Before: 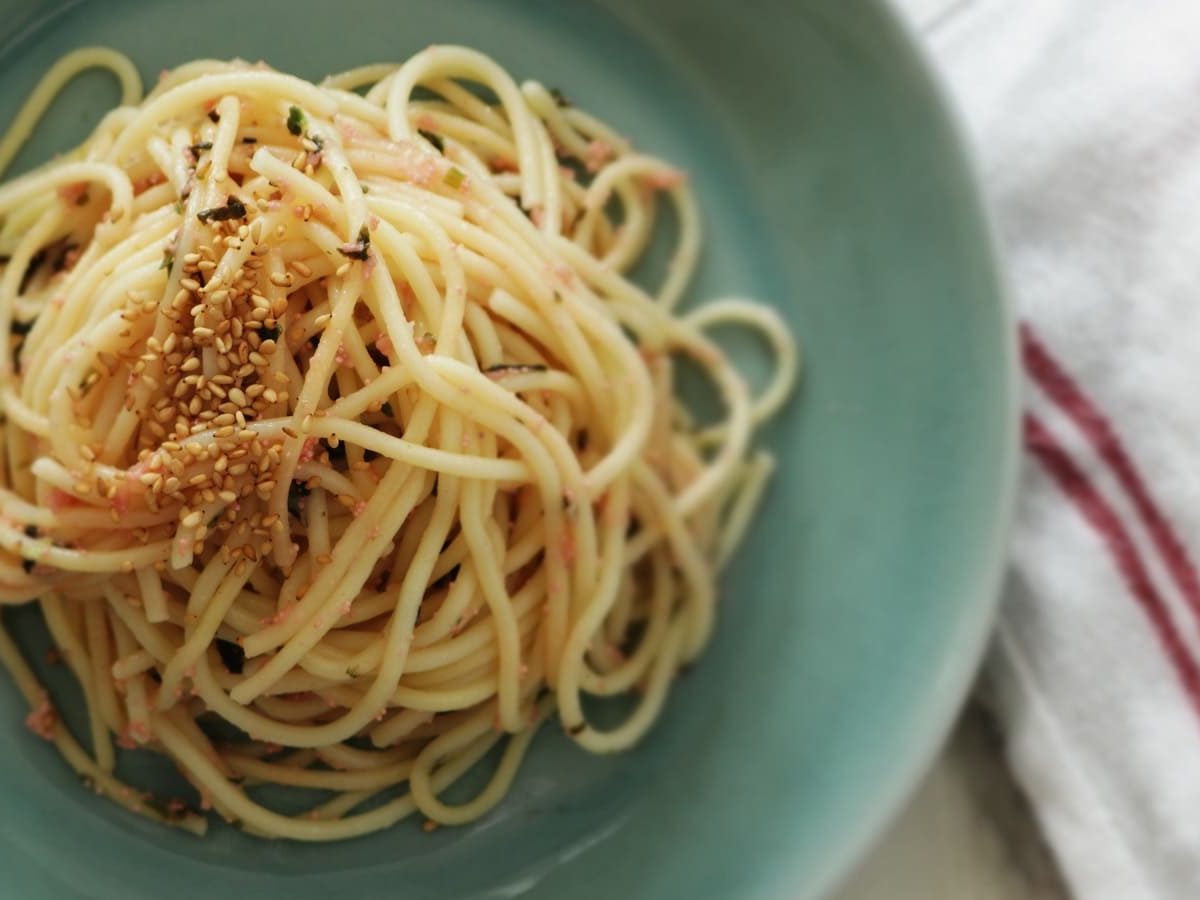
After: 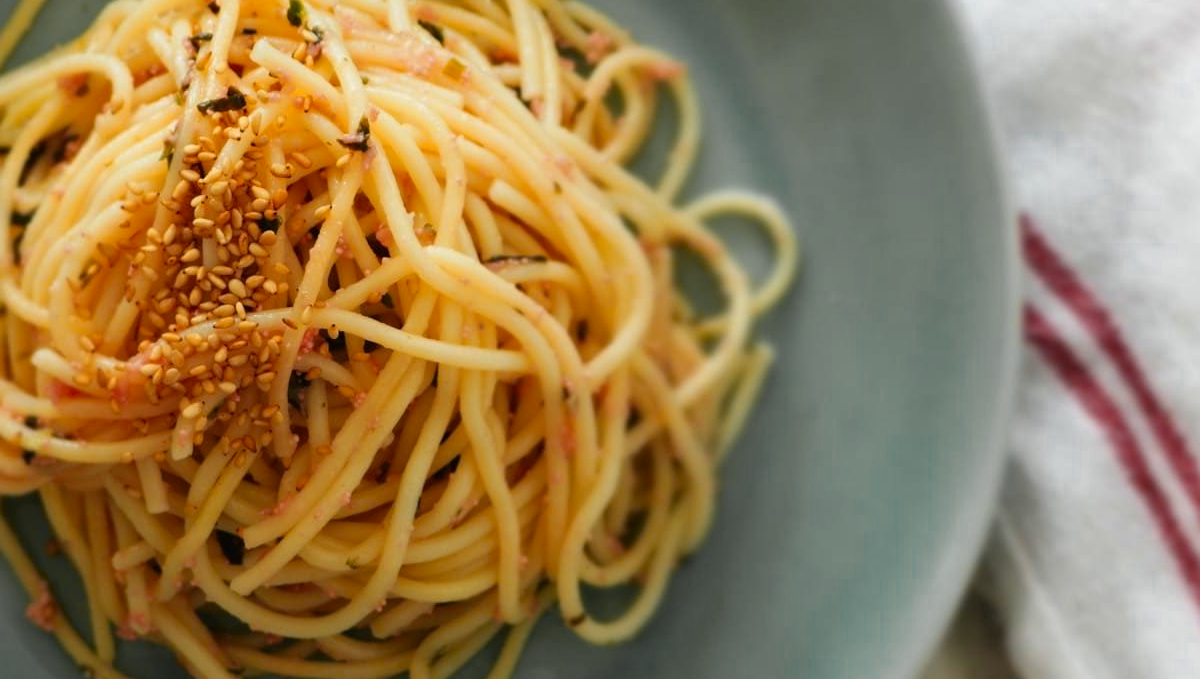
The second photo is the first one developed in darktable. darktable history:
color zones: curves: ch0 [(0, 0.499) (0.143, 0.5) (0.286, 0.5) (0.429, 0.476) (0.571, 0.284) (0.714, 0.243) (0.857, 0.449) (1, 0.499)]; ch1 [(0, 0.532) (0.143, 0.645) (0.286, 0.696) (0.429, 0.211) (0.571, 0.504) (0.714, 0.493) (0.857, 0.495) (1, 0.532)]; ch2 [(0, 0.5) (0.143, 0.5) (0.286, 0.427) (0.429, 0.324) (0.571, 0.5) (0.714, 0.5) (0.857, 0.5) (1, 0.5)]
crop and rotate: top 12.144%, bottom 12.401%
